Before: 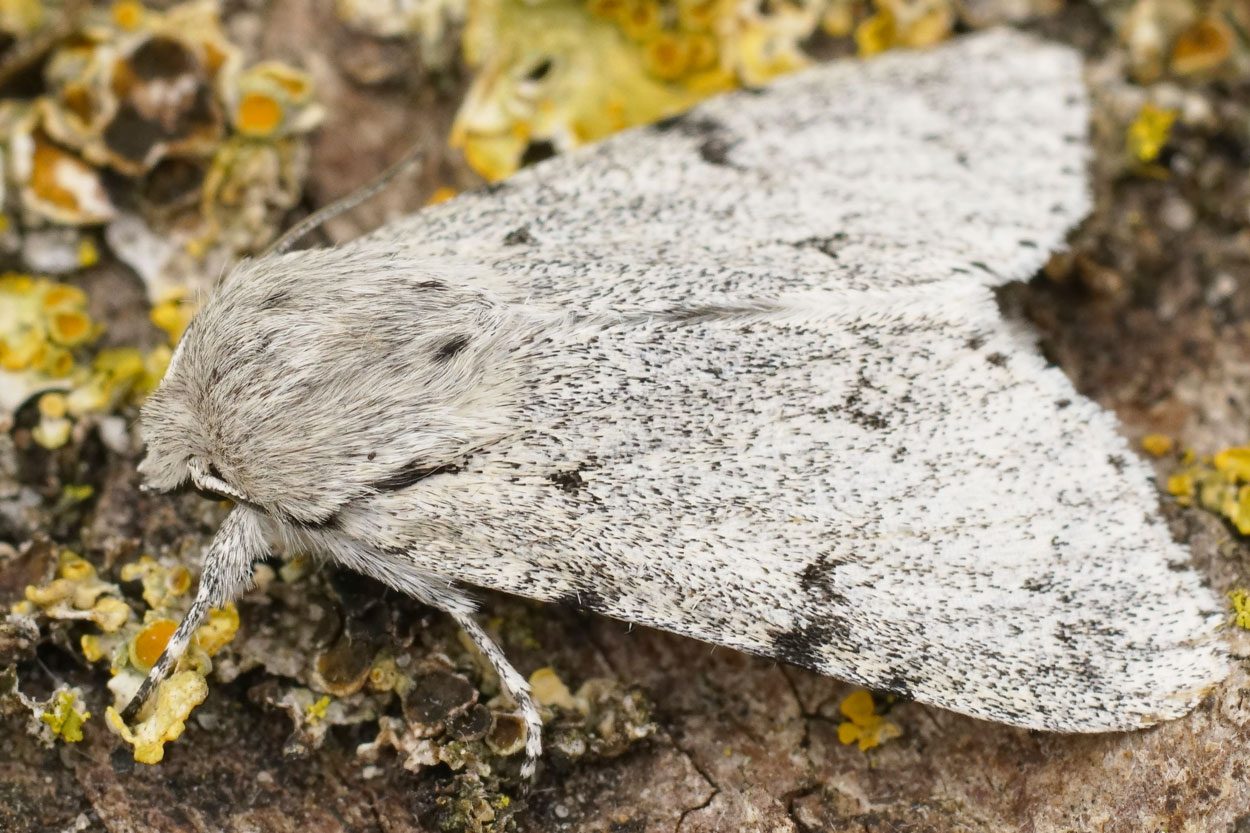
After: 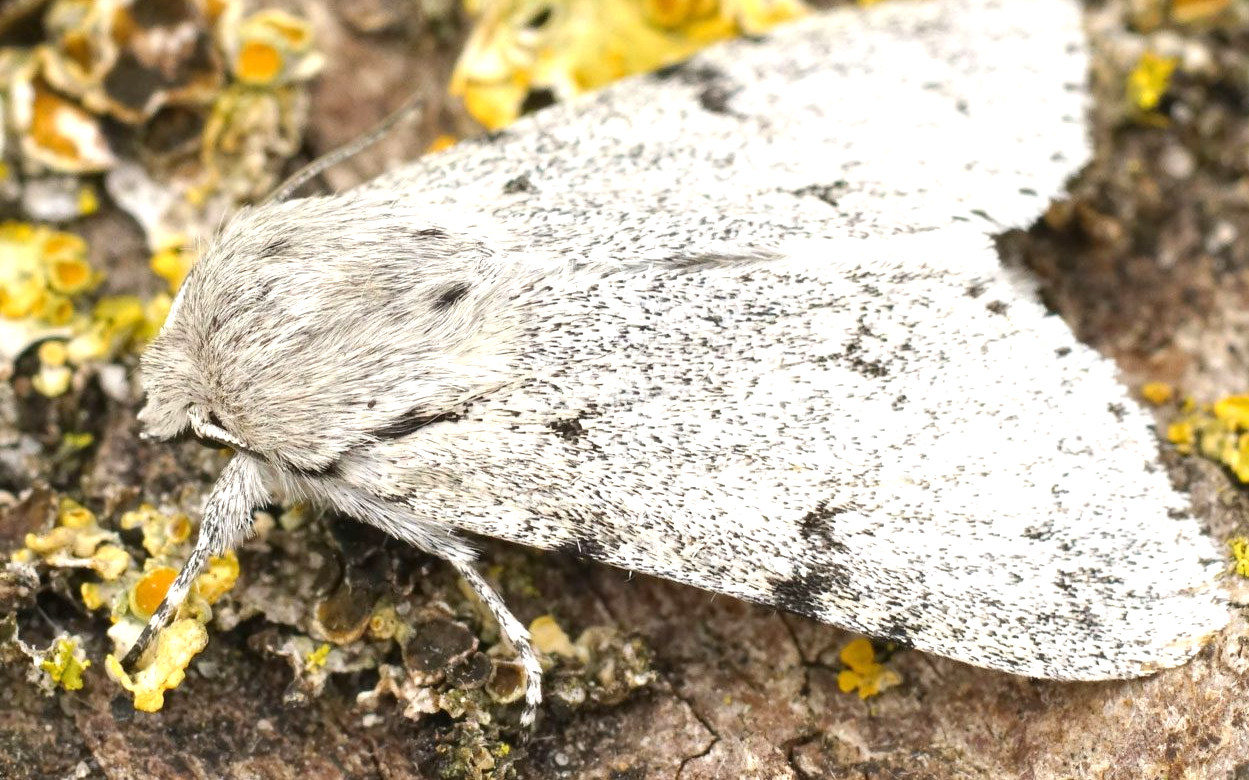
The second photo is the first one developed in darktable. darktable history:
exposure: exposure 0.657 EV, compensate highlight preservation false
crop and rotate: top 6.25%
